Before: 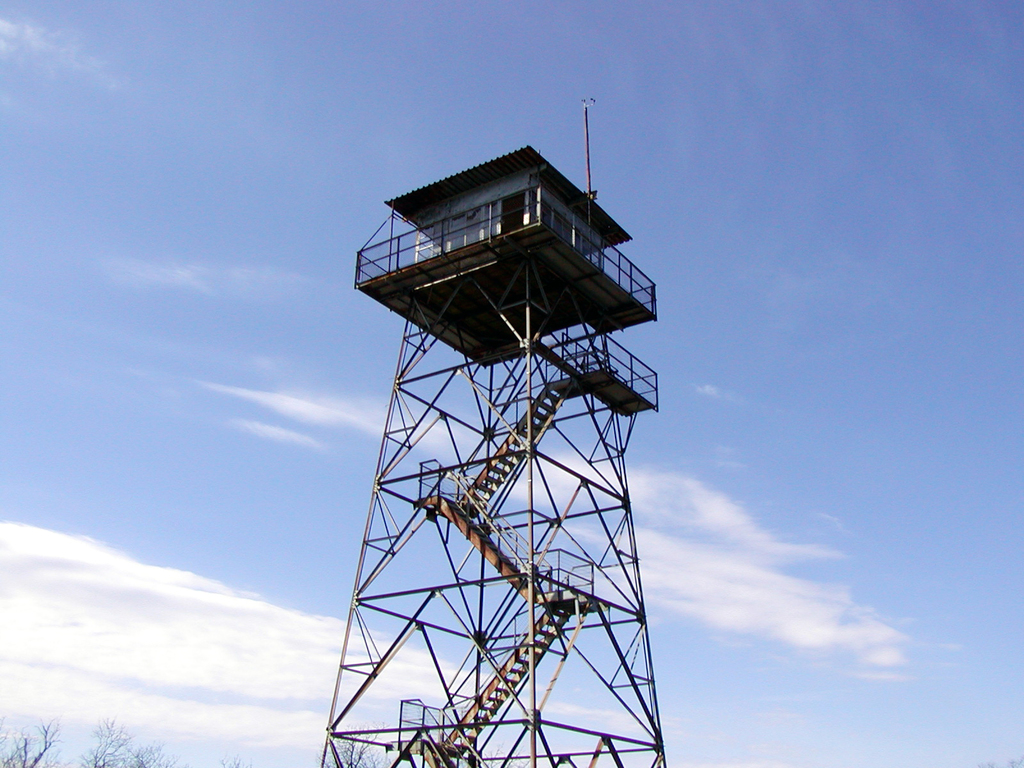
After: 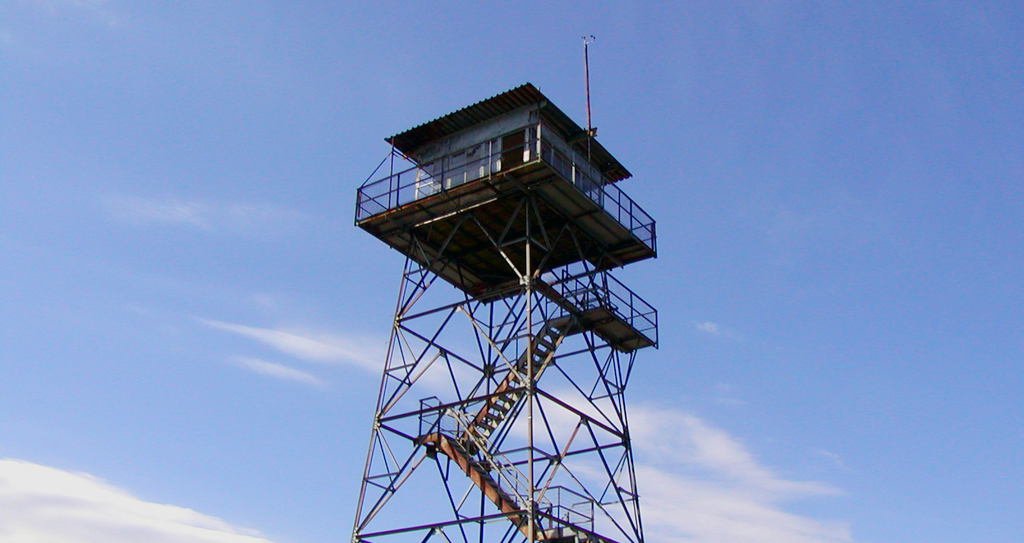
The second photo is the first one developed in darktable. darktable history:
crop and rotate: top 8.293%, bottom 20.996%
contrast brightness saturation: contrast 0.04, saturation 0.16
color balance rgb: perceptual saturation grading › global saturation -0.31%, global vibrance -8%, contrast -13%, saturation formula JzAzBz (2021)
